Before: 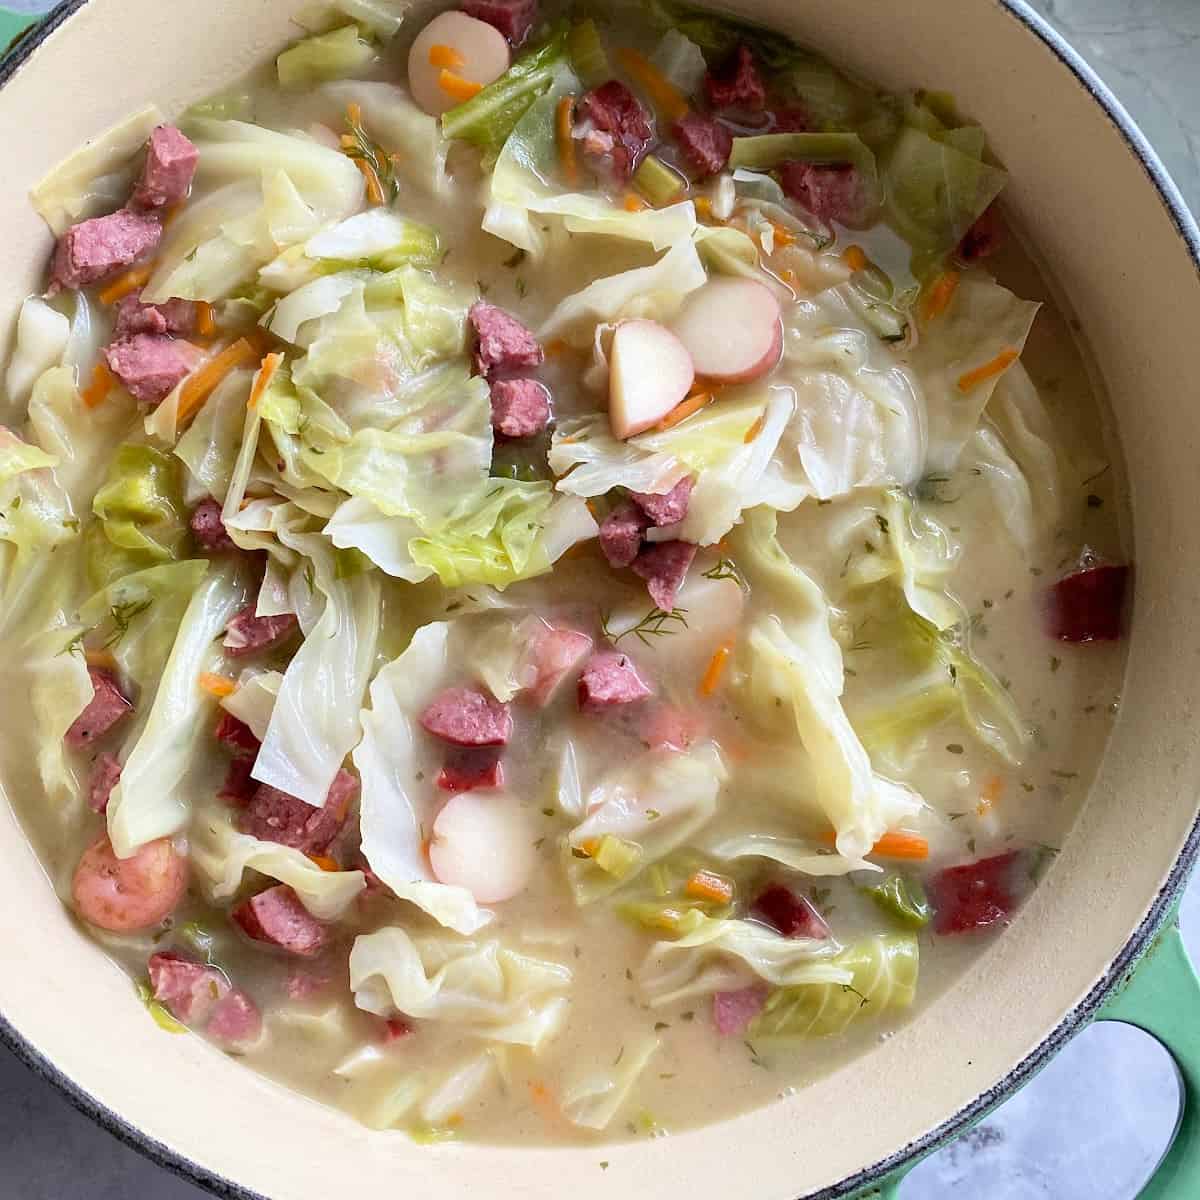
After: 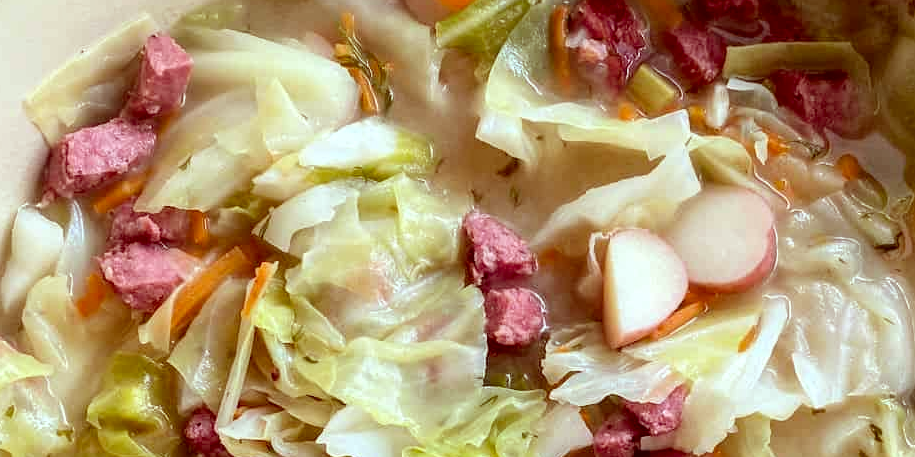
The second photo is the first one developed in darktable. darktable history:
local contrast: on, module defaults
color correction: highlights a* -7.23, highlights b* -0.161, shadows a* 20.08, shadows b* 11.73
crop: left 0.579%, top 7.627%, right 23.167%, bottom 54.275%
